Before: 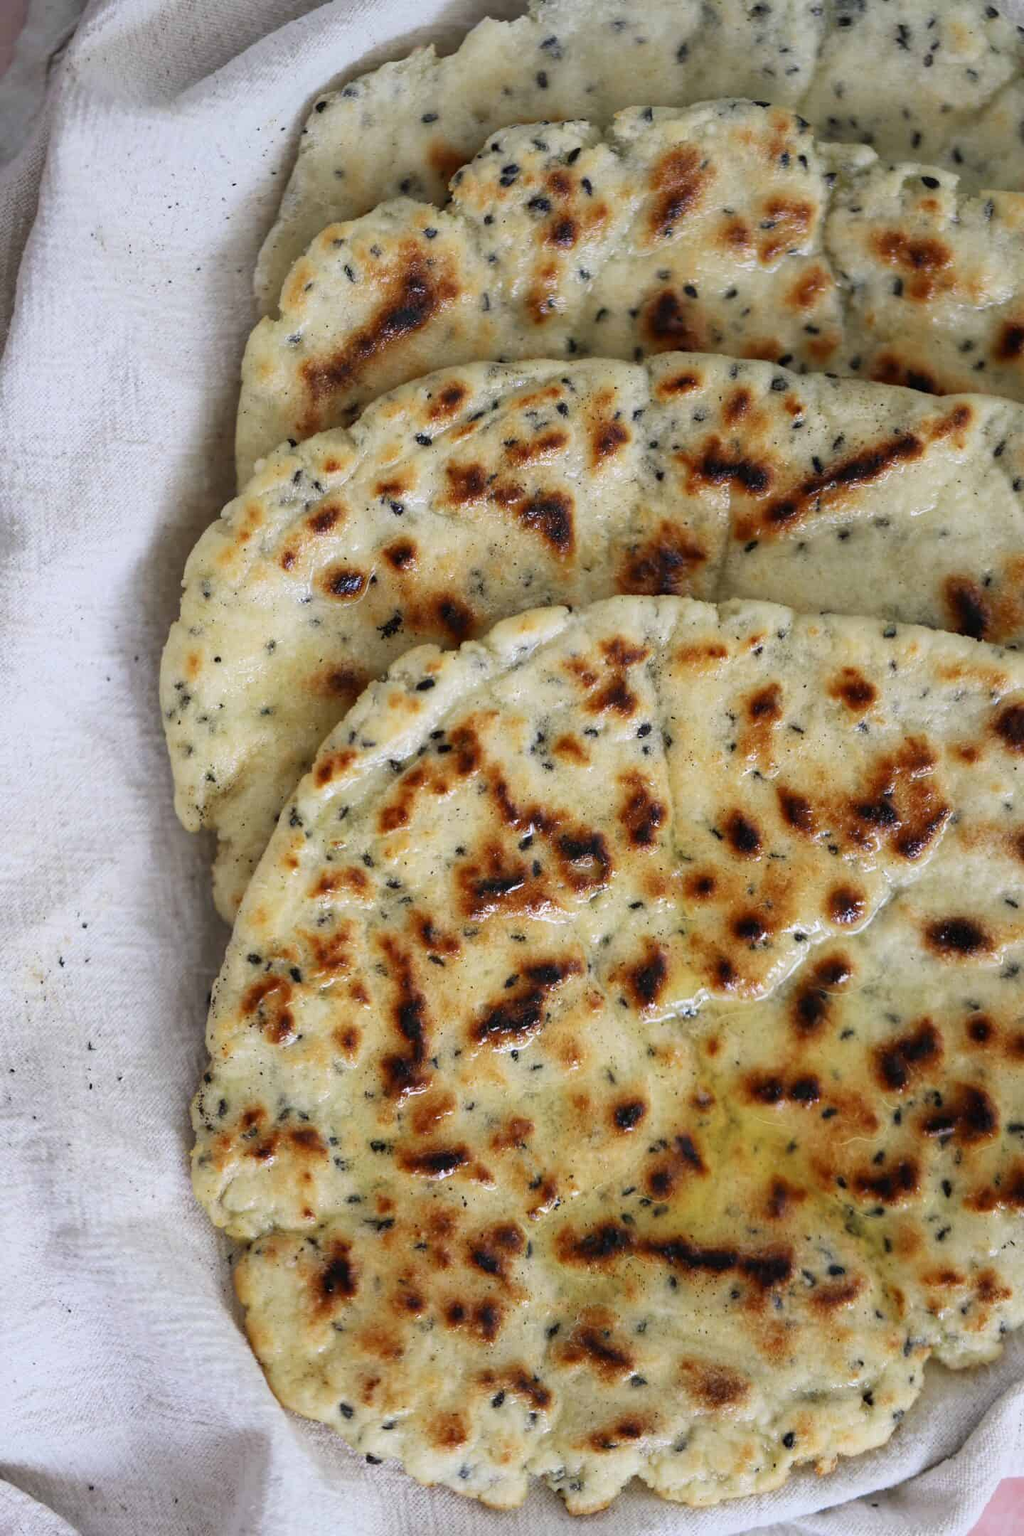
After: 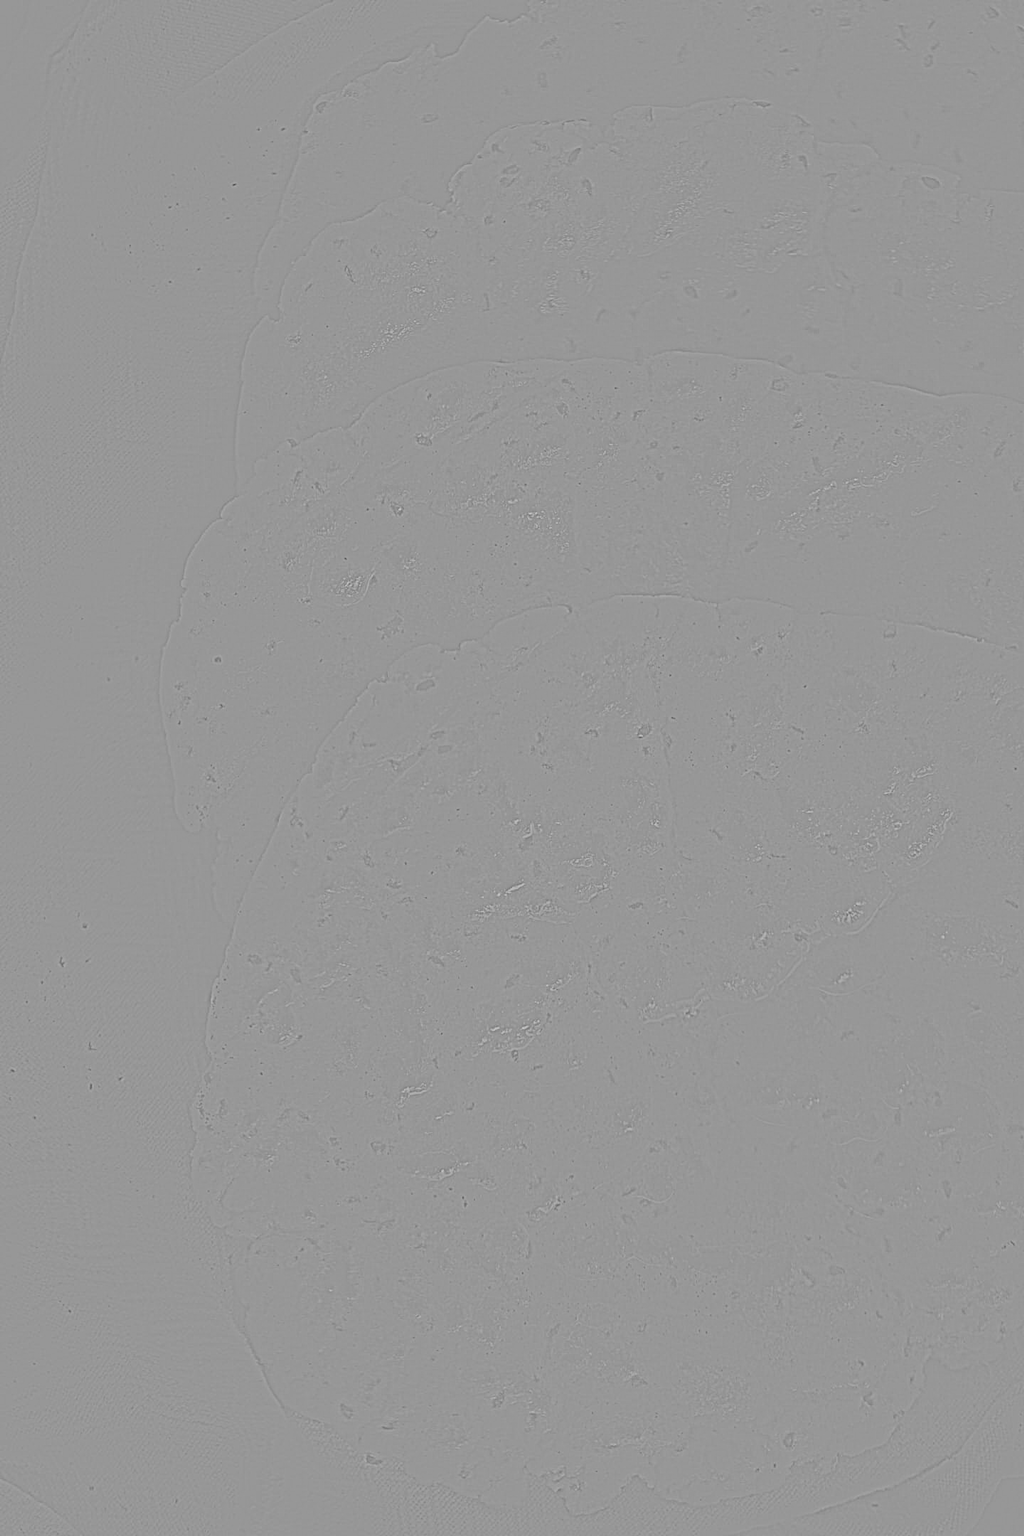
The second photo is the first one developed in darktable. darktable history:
white balance: emerald 1
monochrome: a 30.25, b 92.03
base curve: curves: ch0 [(0, 0) (0.028, 0.03) (0.121, 0.232) (0.46, 0.748) (0.859, 0.968) (1, 1)], preserve colors none
highpass: sharpness 9.84%, contrast boost 9.94%
